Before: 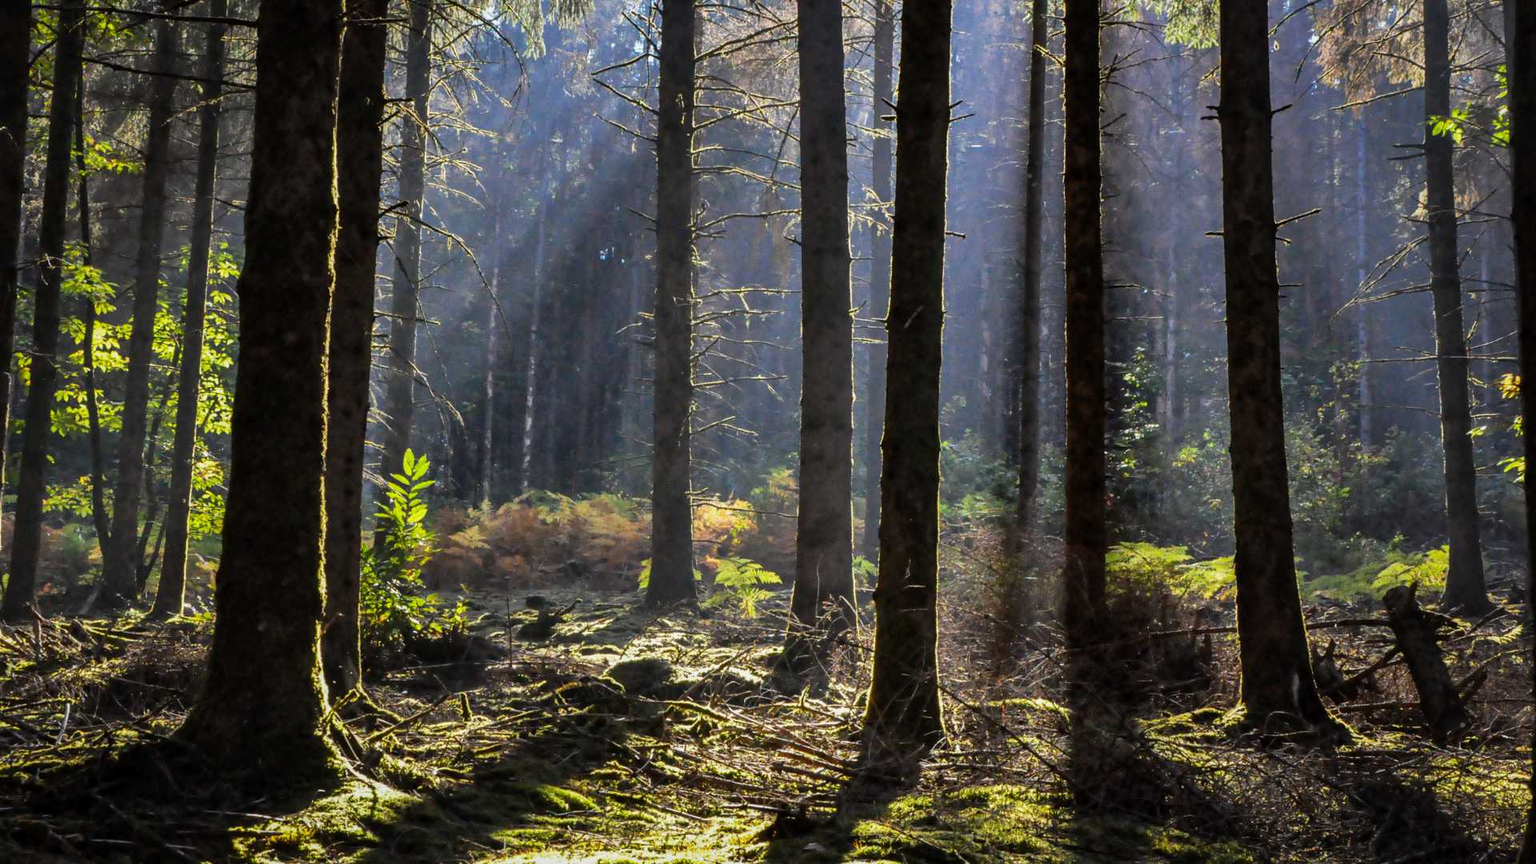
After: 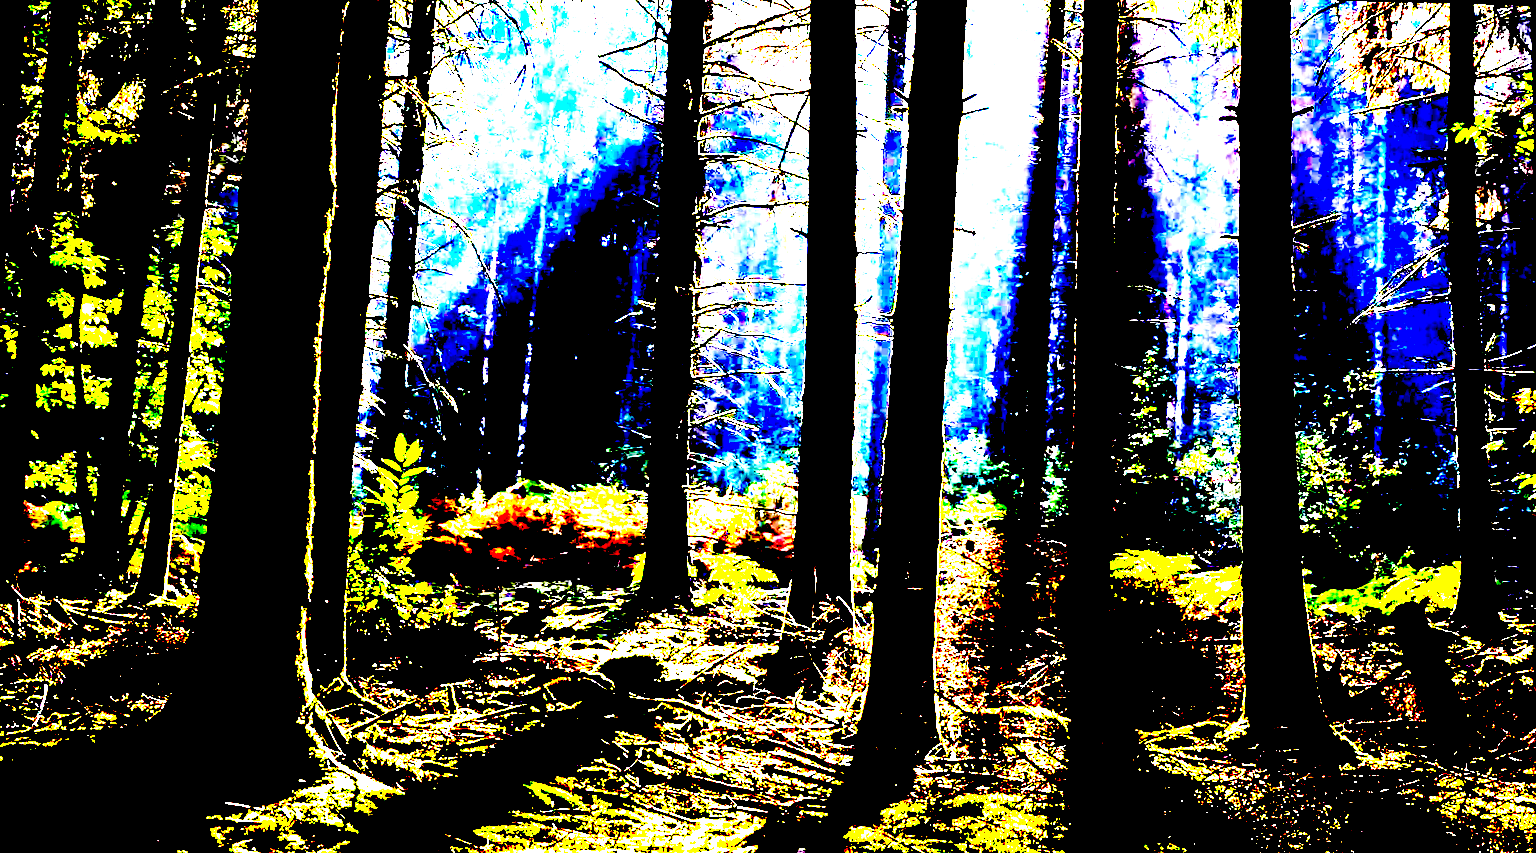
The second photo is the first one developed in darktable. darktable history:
exposure: black level correction 0.1, exposure 3 EV, compensate highlight preservation false
tone equalizer: -7 EV 0.15 EV, -6 EV 0.6 EV, -5 EV 1.15 EV, -4 EV 1.33 EV, -3 EV 1.15 EV, -2 EV 0.6 EV, -1 EV 0.15 EV, mask exposure compensation -0.5 EV
rotate and perspective: rotation 1.57°, crop left 0.018, crop right 0.982, crop top 0.039, crop bottom 0.961
